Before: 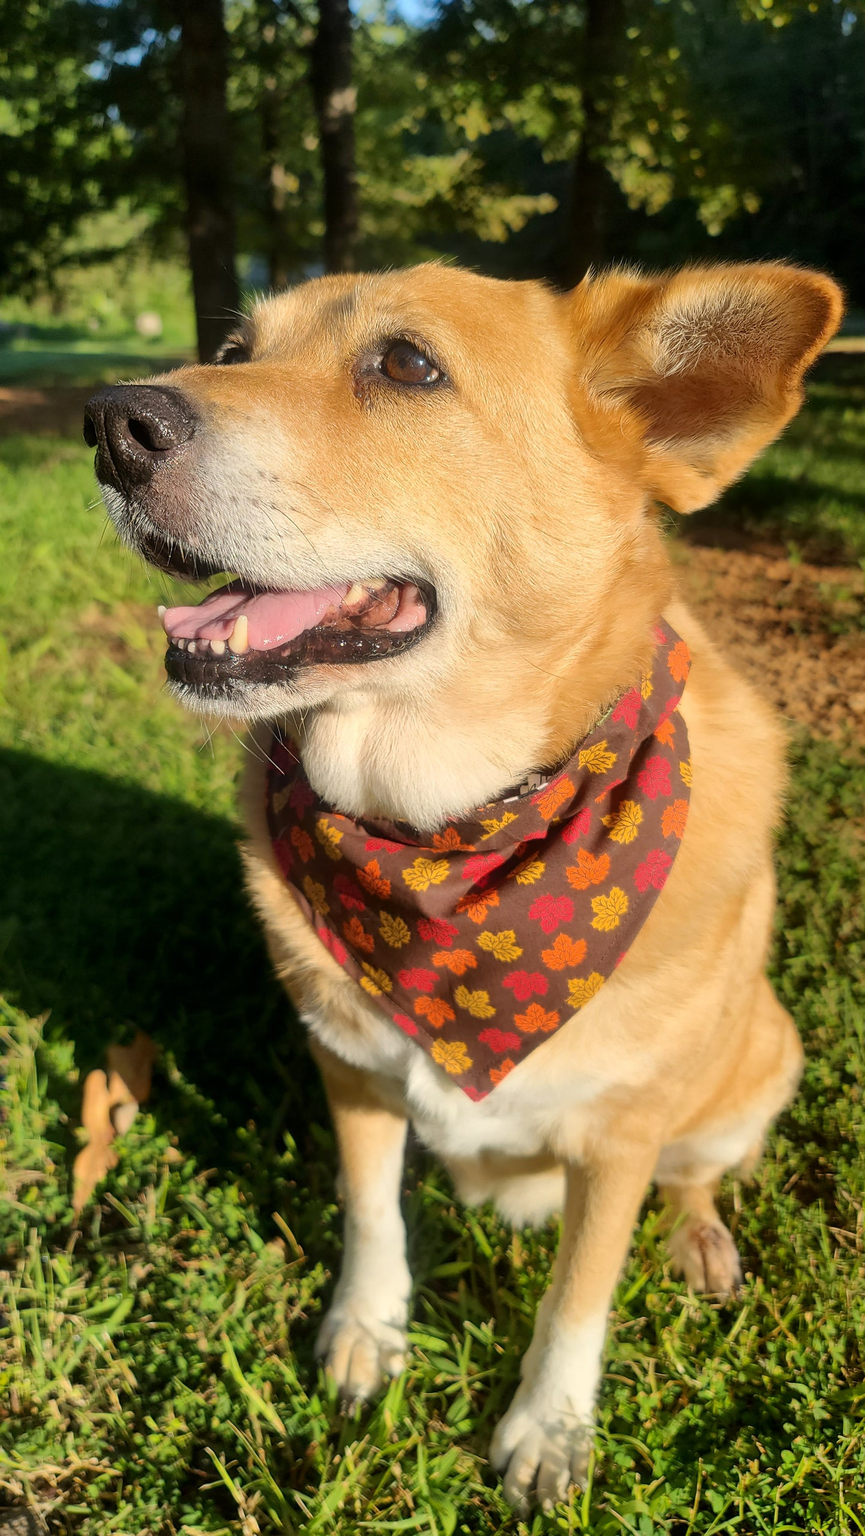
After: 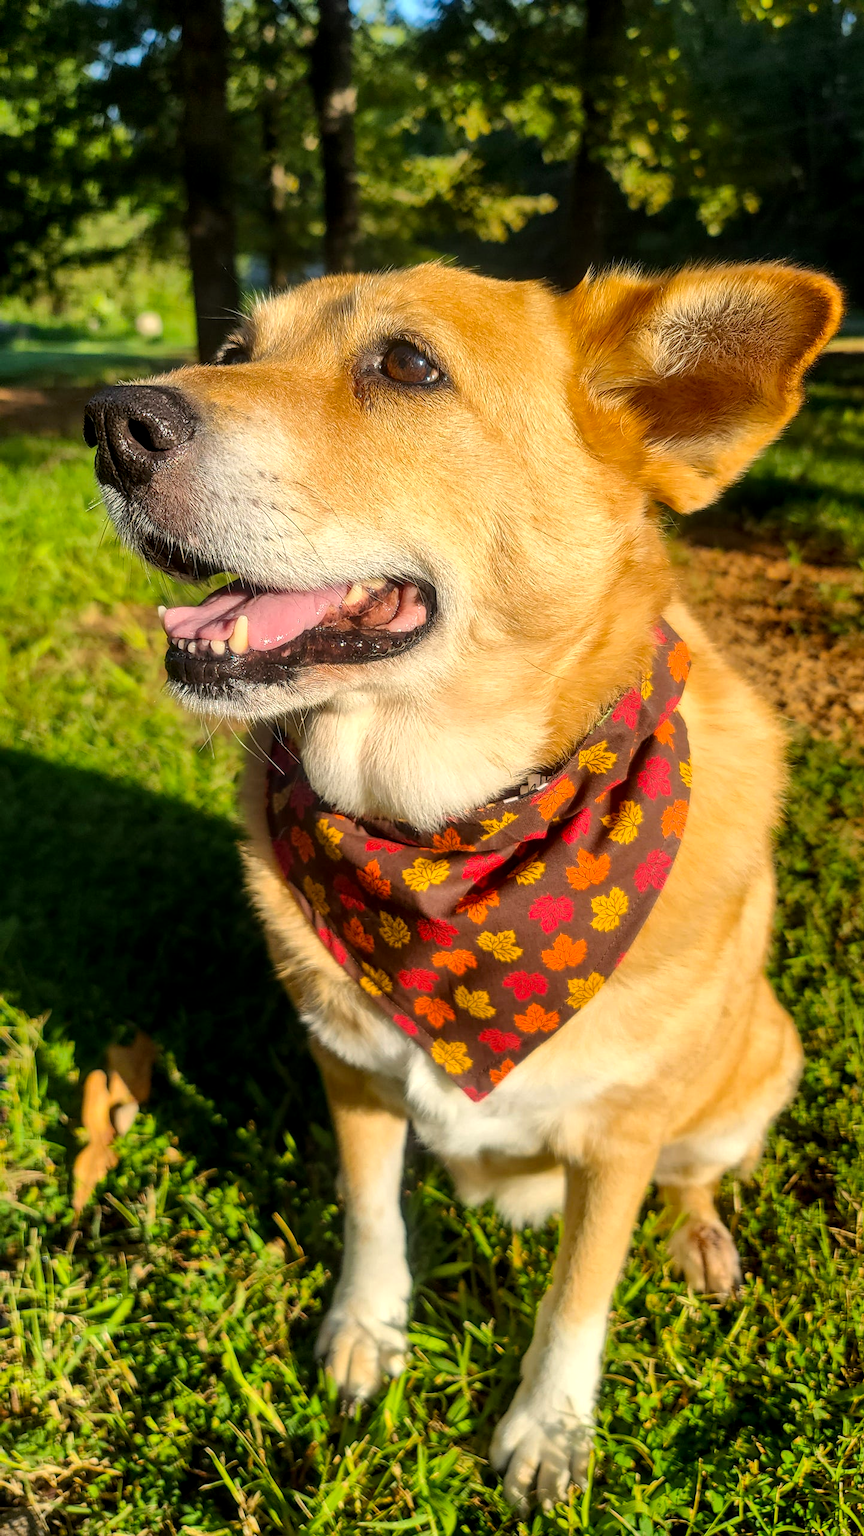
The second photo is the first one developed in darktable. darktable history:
exposure: compensate highlight preservation false
local contrast: detail 130%
color balance: contrast 6.48%, output saturation 113.3%
contrast brightness saturation: contrast 0.05
